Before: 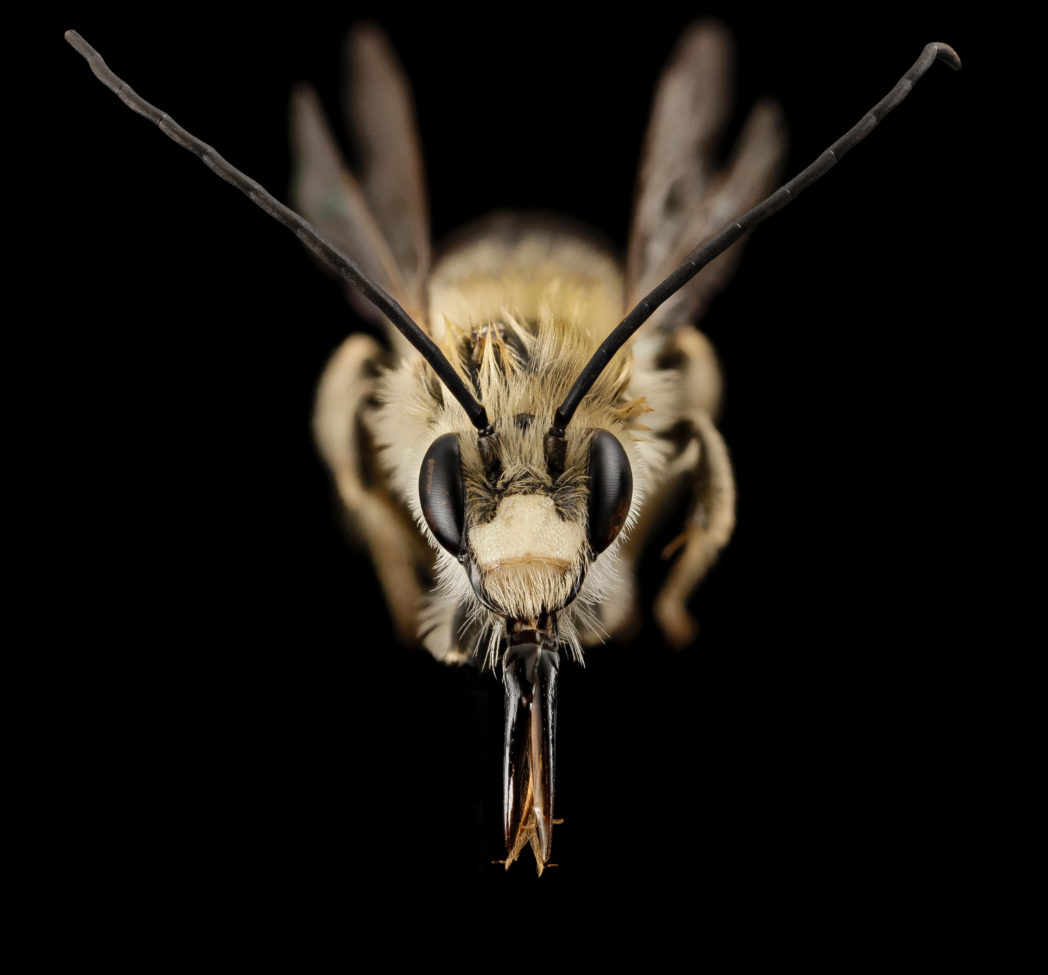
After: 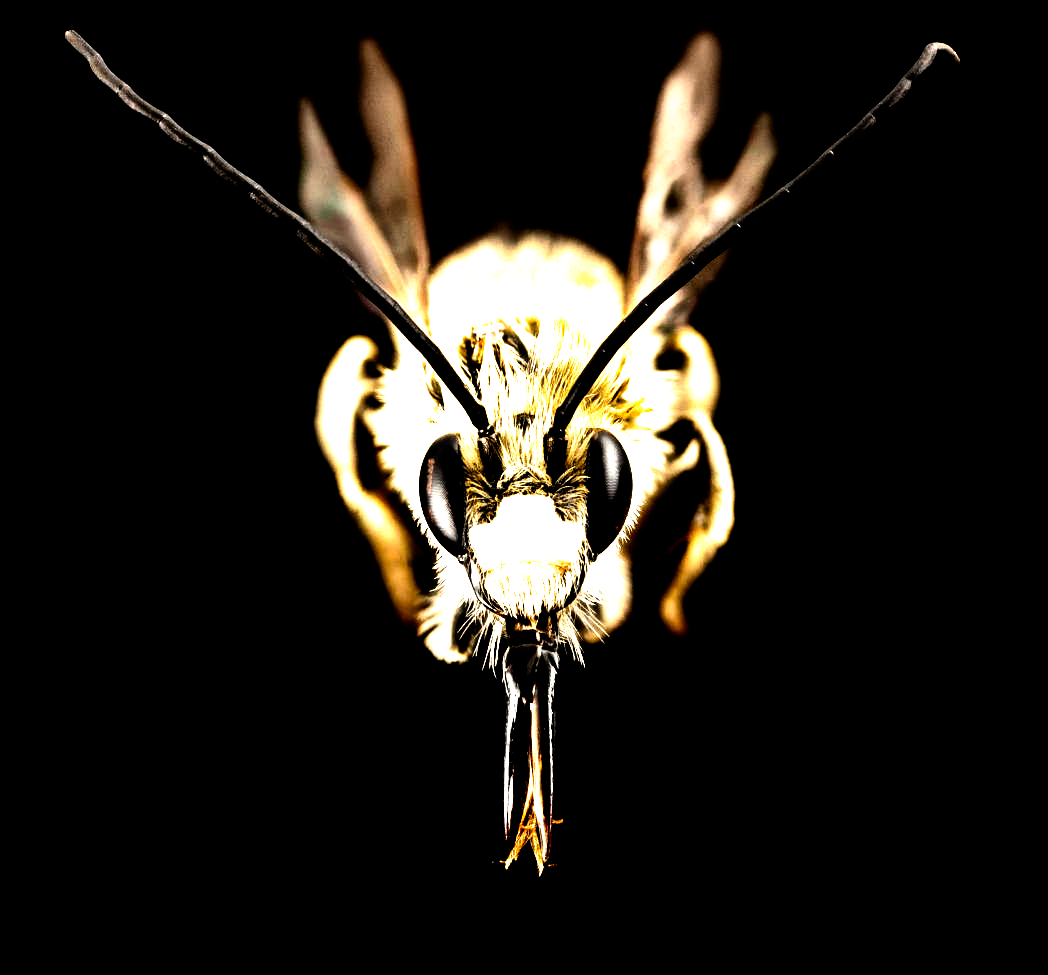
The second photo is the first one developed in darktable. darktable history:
filmic rgb: black relative exposure -8.2 EV, white relative exposure 2.2 EV, threshold 3 EV, hardness 7.11, latitude 85.74%, contrast 1.696, highlights saturation mix -4%, shadows ↔ highlights balance -2.69%, preserve chrominance no, color science v5 (2021), contrast in shadows safe, contrast in highlights safe, enable highlight reconstruction true
sharpen: radius 5.325, amount 0.312, threshold 26.433
rgb curve: curves: ch0 [(0, 0) (0.21, 0.15) (0.24, 0.21) (0.5, 0.75) (0.75, 0.96) (0.89, 0.99) (1, 1)]; ch1 [(0, 0.02) (0.21, 0.13) (0.25, 0.2) (0.5, 0.67) (0.75, 0.9) (0.89, 0.97) (1, 1)]; ch2 [(0, 0.02) (0.21, 0.13) (0.25, 0.2) (0.5, 0.67) (0.75, 0.9) (0.89, 0.97) (1, 1)], compensate middle gray true
contrast brightness saturation: brightness -0.02, saturation 0.35
